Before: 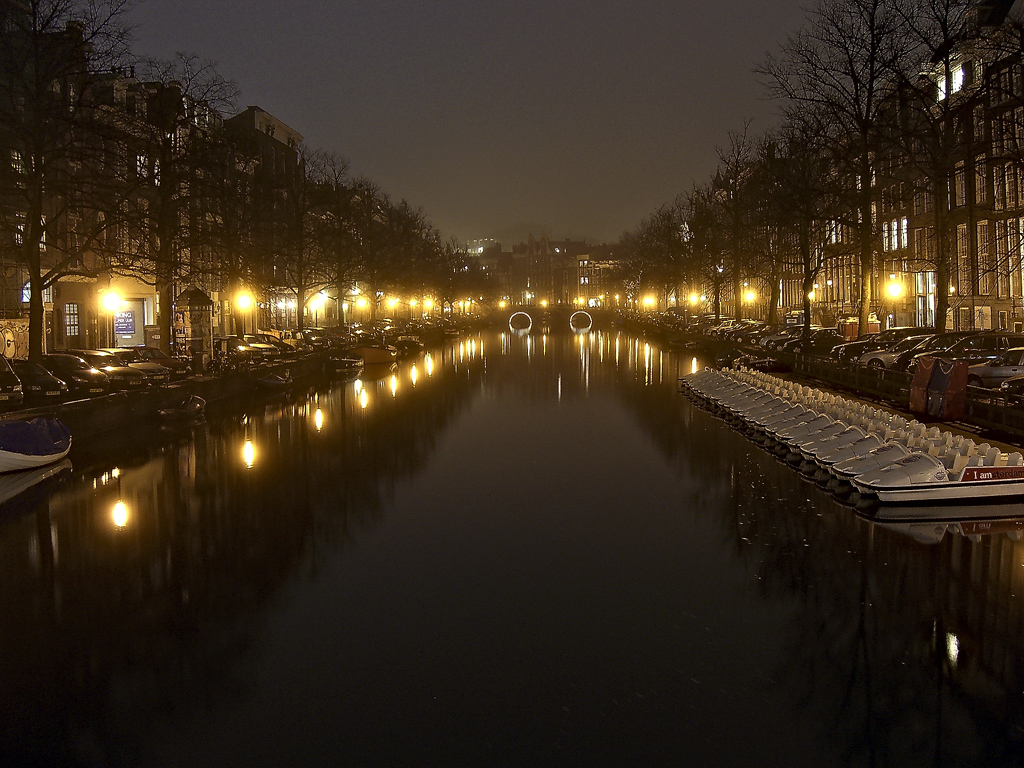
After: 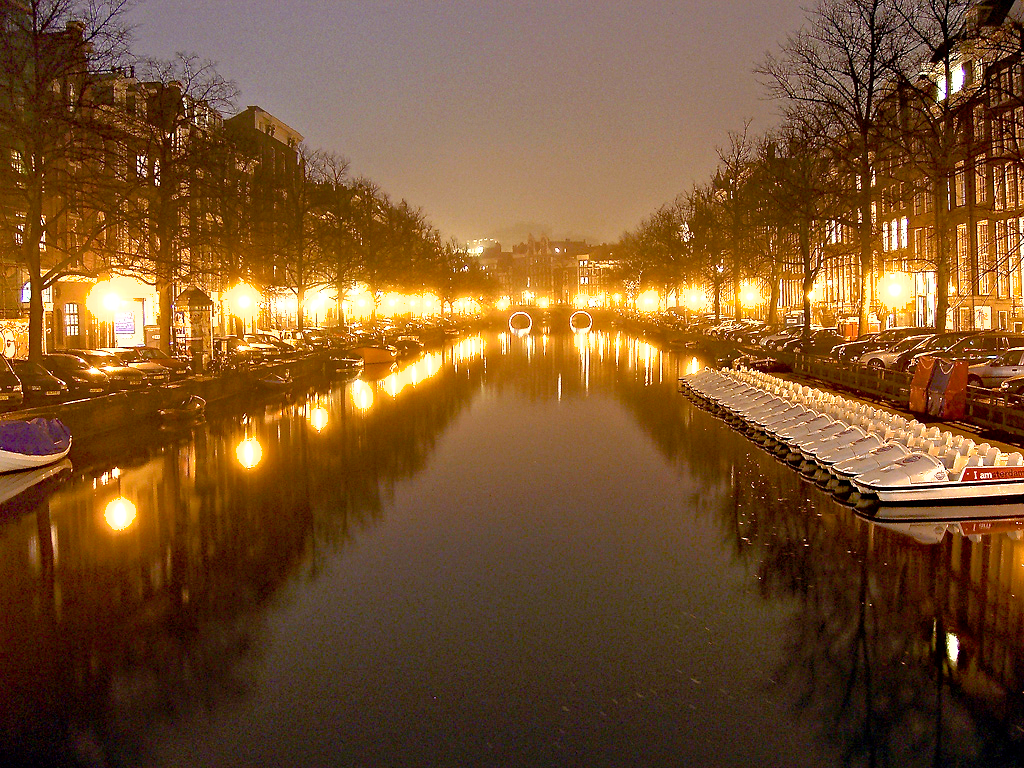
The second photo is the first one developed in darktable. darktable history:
color balance rgb: perceptual saturation grading › global saturation 20%, perceptual saturation grading › highlights -25%, perceptual saturation grading › shadows 25%
shadows and highlights: on, module defaults
exposure: exposure 2.207 EV, compensate highlight preservation false
